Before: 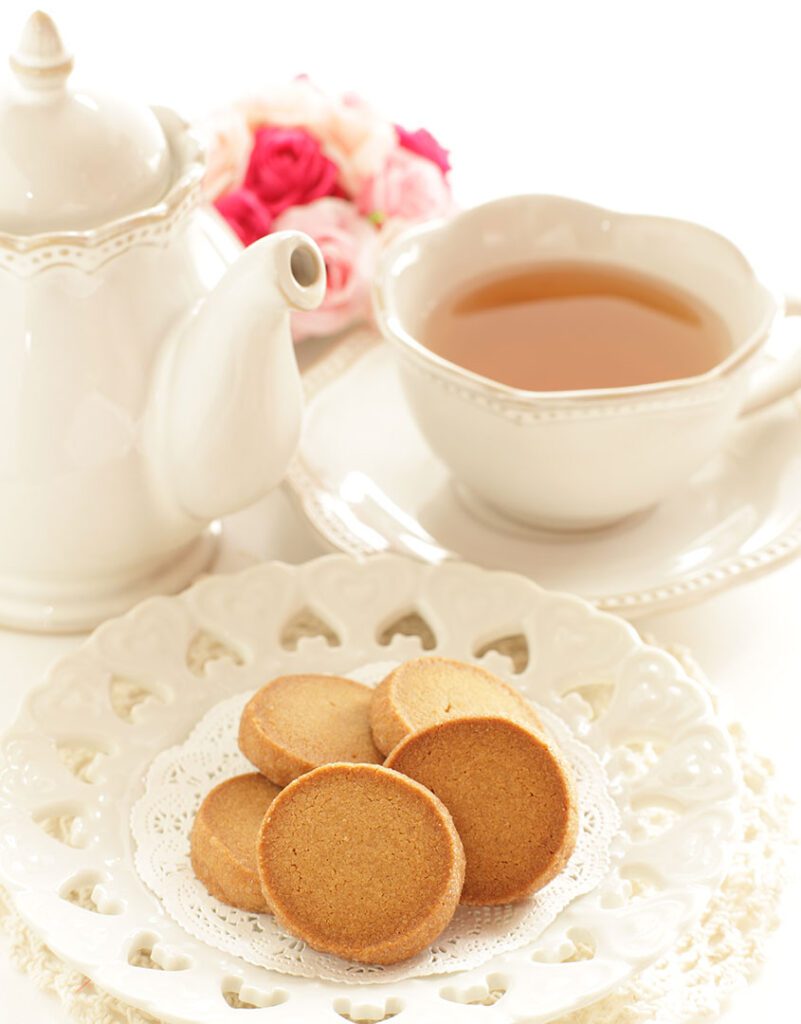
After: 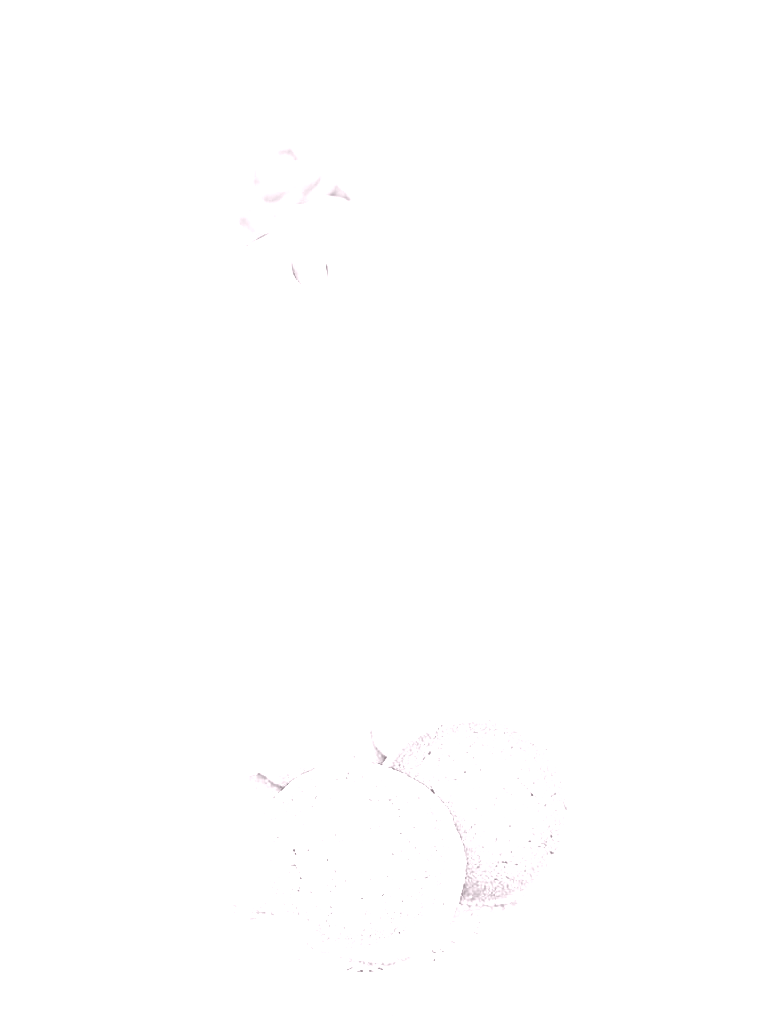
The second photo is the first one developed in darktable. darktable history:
contrast brightness saturation: contrast 0.22, brightness -0.19, saturation 0.24
haze removal: compatibility mode true, adaptive false
sharpen: on, module defaults
colorize: hue 25.2°, saturation 83%, source mix 82%, lightness 79%, version 1
crop: right 4.126%, bottom 0.031%
exposure: black level correction 0.001, exposure 1.05 EV, compensate exposure bias true, compensate highlight preservation false
